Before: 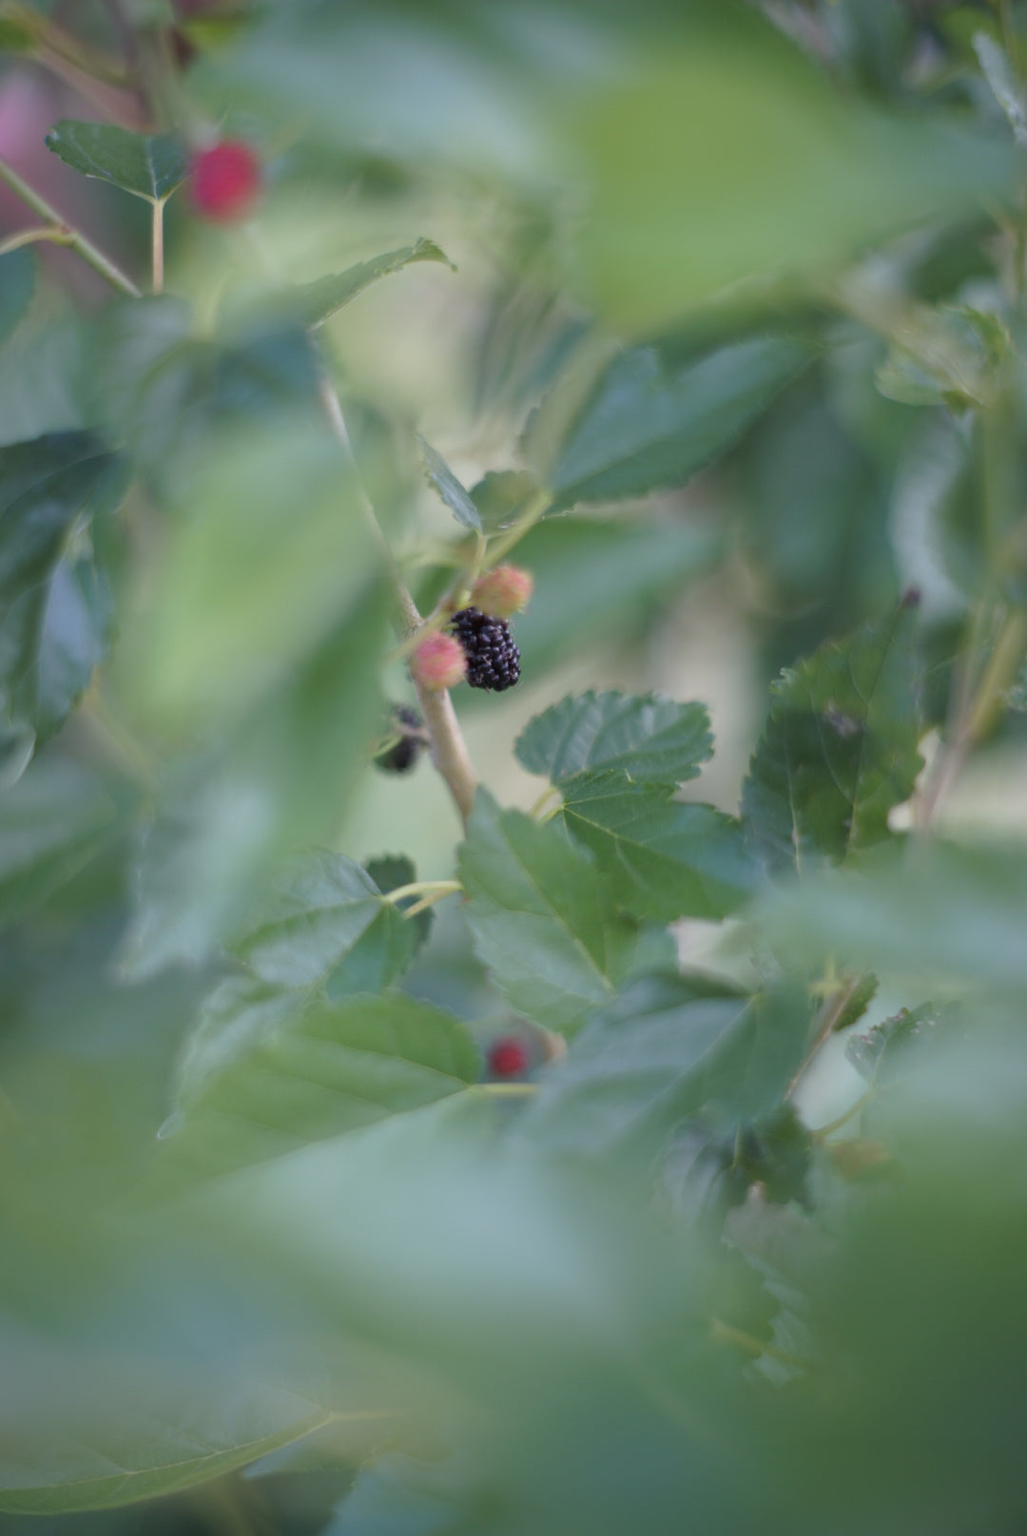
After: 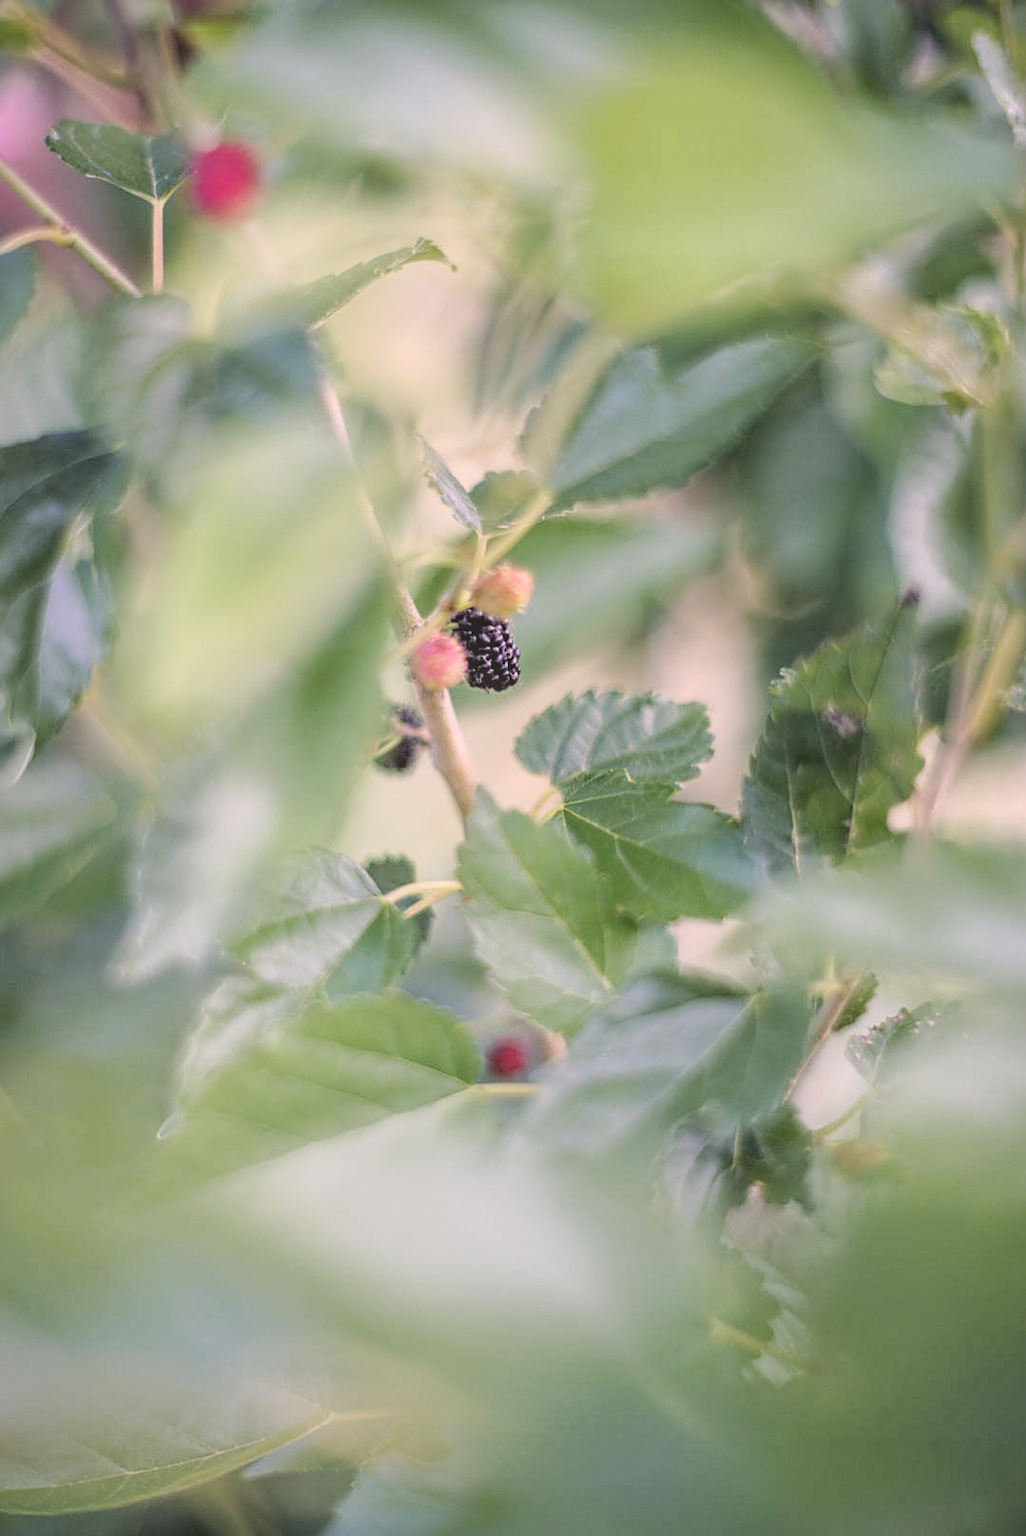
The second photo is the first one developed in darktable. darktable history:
sharpen: on, module defaults
tone equalizer: on, module defaults
color correction: highlights a* 12.23, highlights b* 5.41
exposure: exposure 0.7 EV, compensate highlight preservation false
filmic rgb: black relative exposure -5 EV, hardness 2.88, contrast 1.3, highlights saturation mix -30%
local contrast: highlights 66%, shadows 33%, detail 166%, midtone range 0.2
